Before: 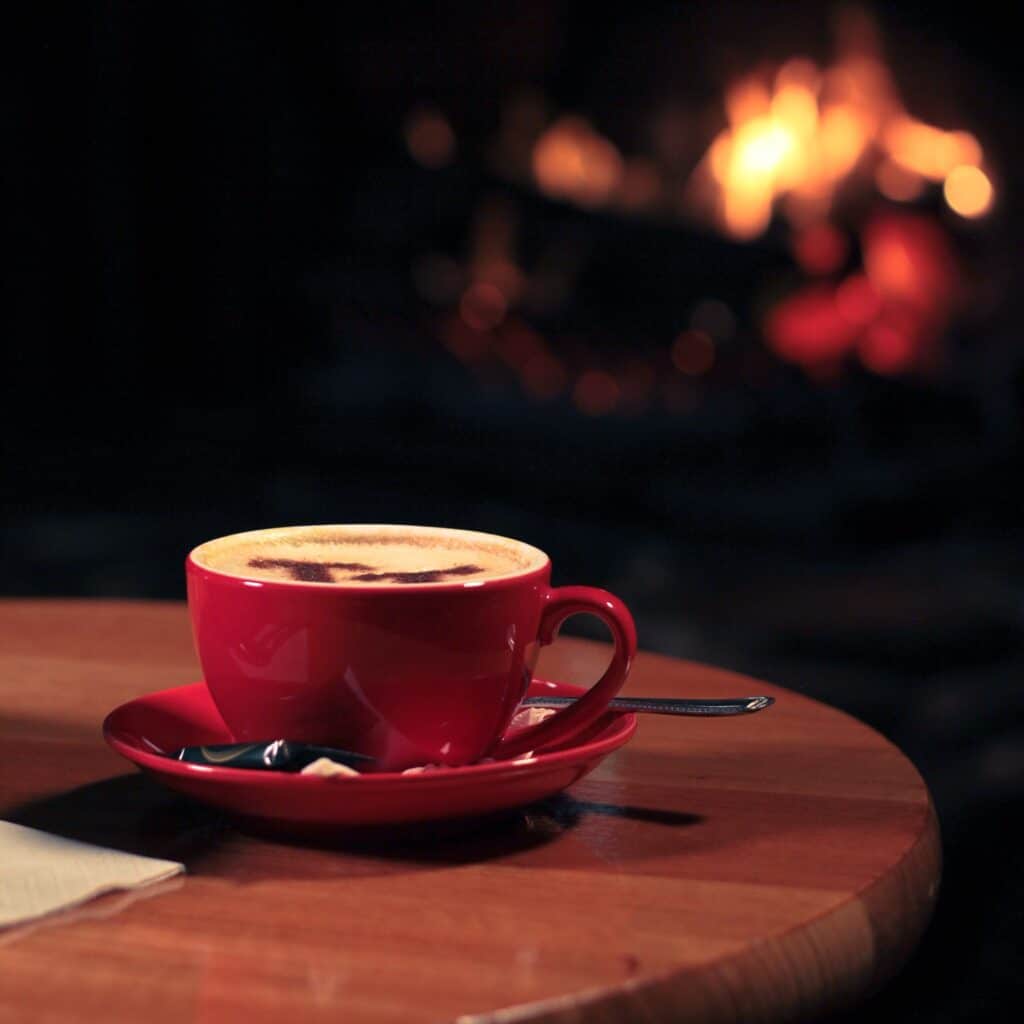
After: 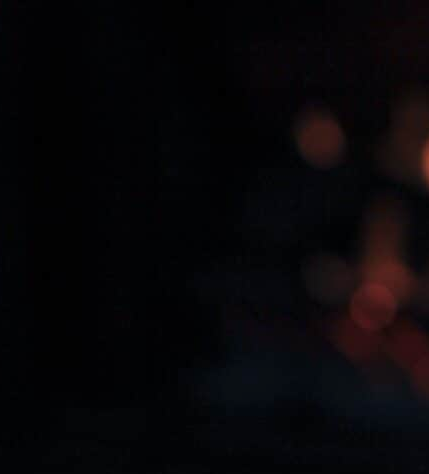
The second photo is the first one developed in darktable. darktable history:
exposure: exposure -0.05 EV
crop and rotate: left 10.817%, top 0.062%, right 47.194%, bottom 53.626%
